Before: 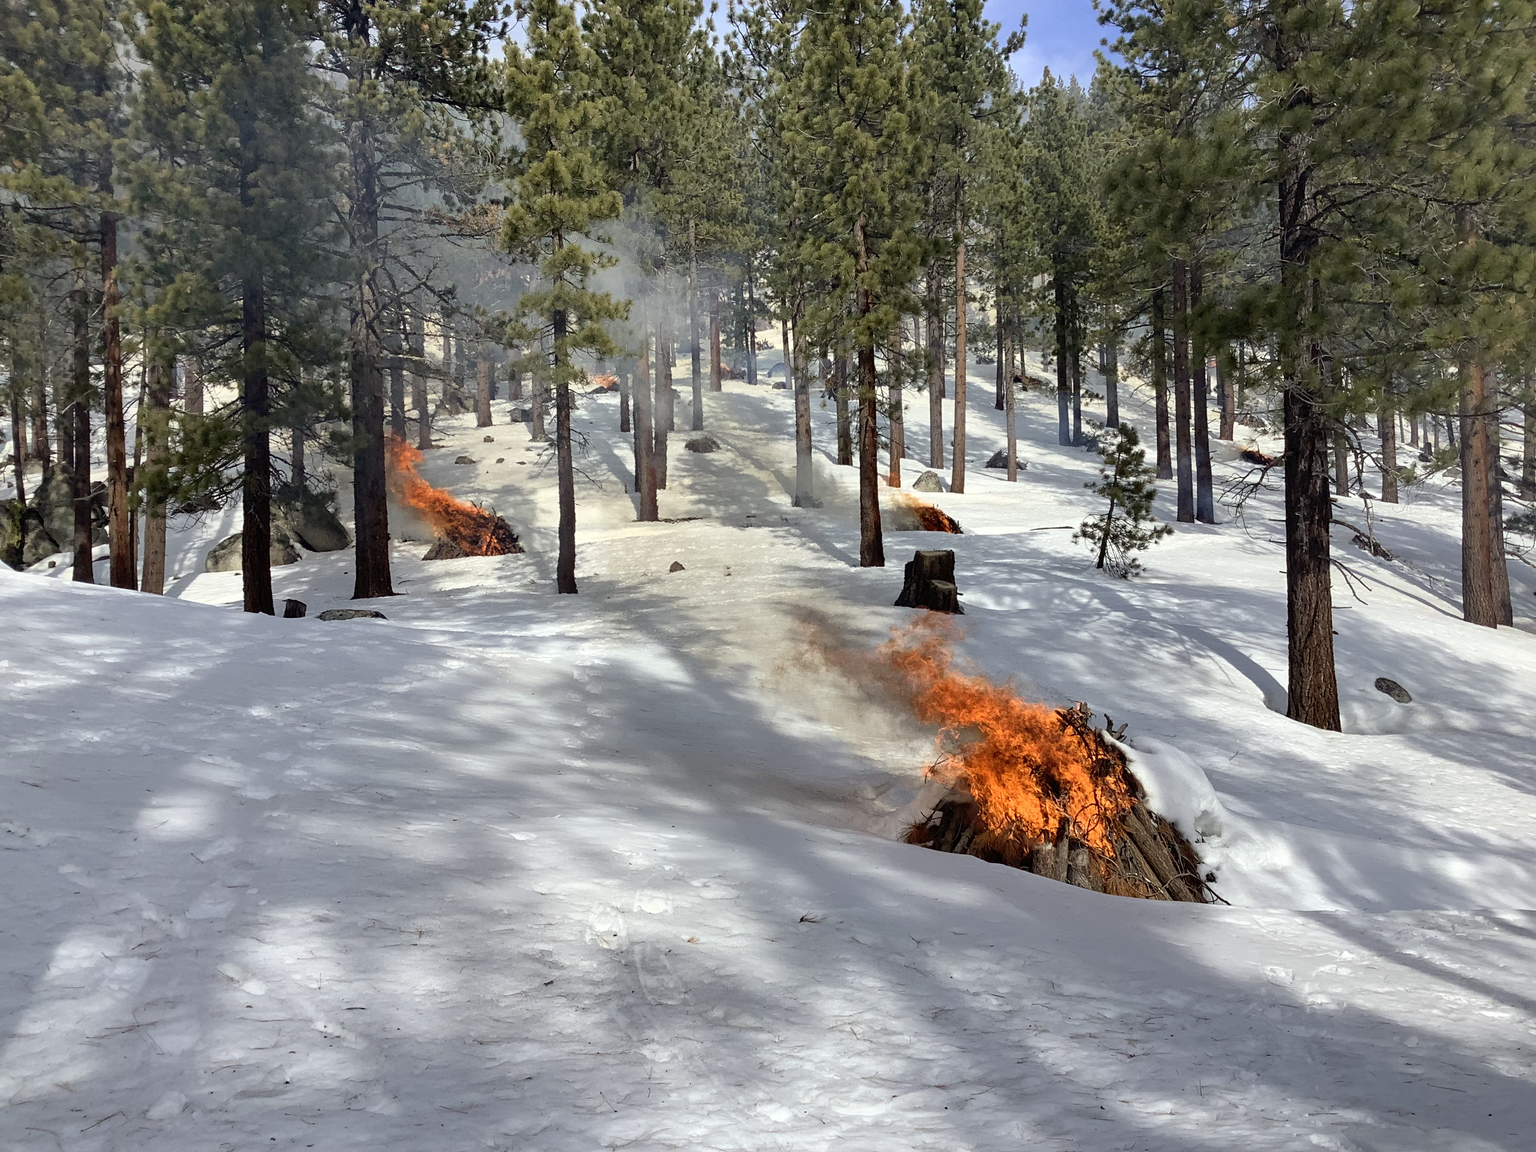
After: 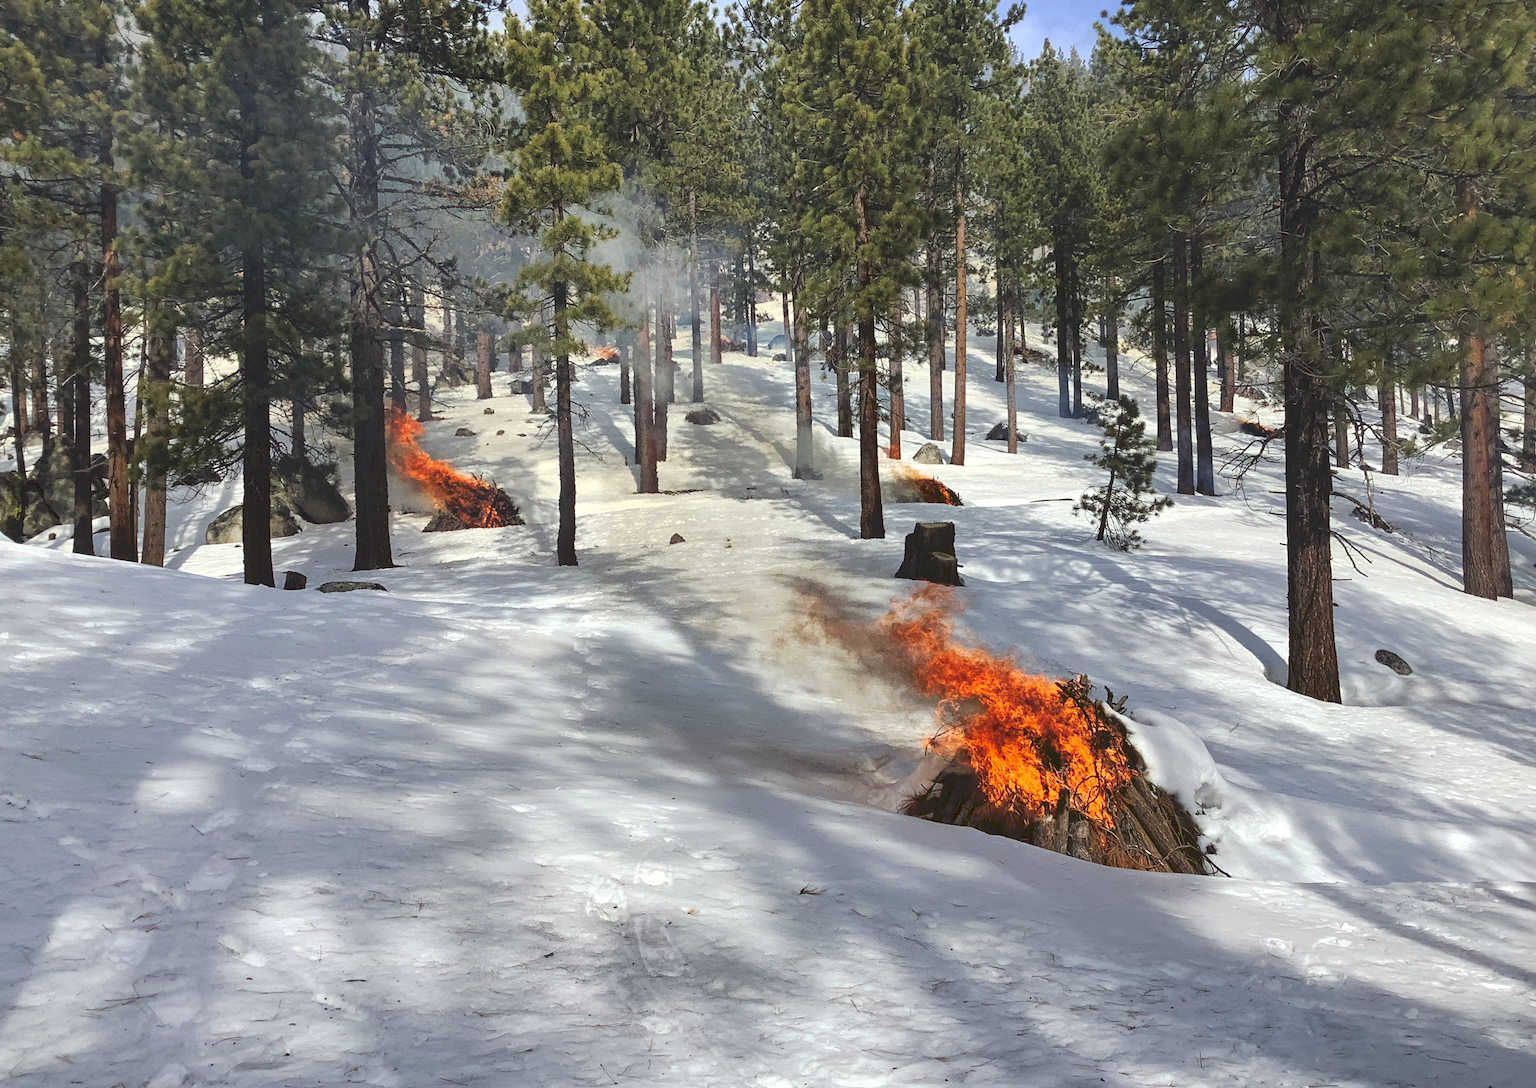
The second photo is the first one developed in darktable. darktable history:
crop and rotate: top 2.479%, bottom 3.018%
tone curve: curves: ch0 [(0, 0) (0.003, 0.156) (0.011, 0.156) (0.025, 0.157) (0.044, 0.164) (0.069, 0.172) (0.1, 0.181) (0.136, 0.191) (0.177, 0.214) (0.224, 0.245) (0.277, 0.285) (0.335, 0.333) (0.399, 0.387) (0.468, 0.471) (0.543, 0.556) (0.623, 0.648) (0.709, 0.734) (0.801, 0.809) (0.898, 0.891) (1, 1)], preserve colors none
local contrast: highlights 100%, shadows 100%, detail 120%, midtone range 0.2
